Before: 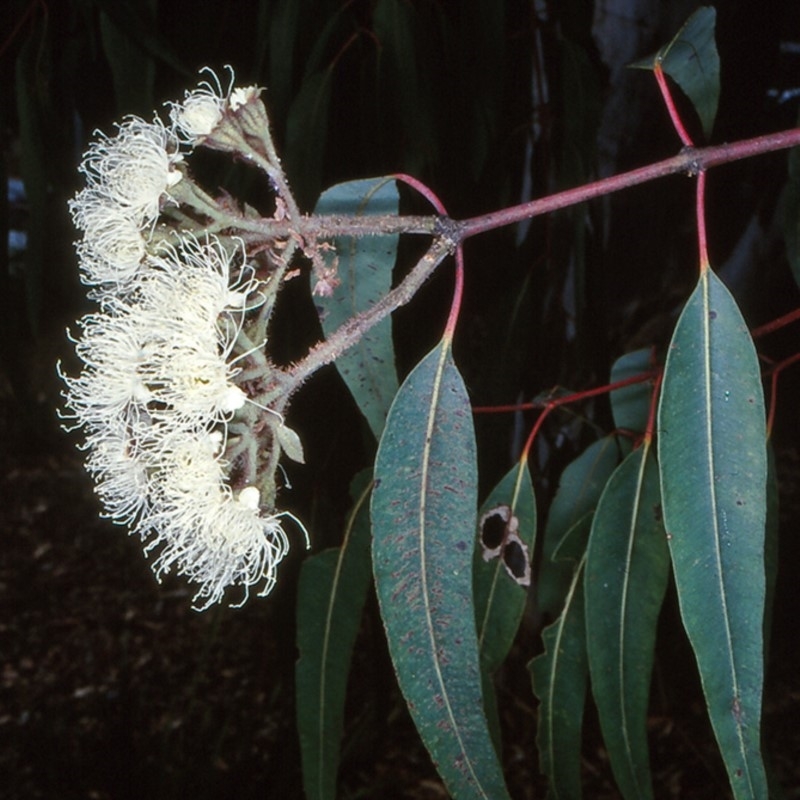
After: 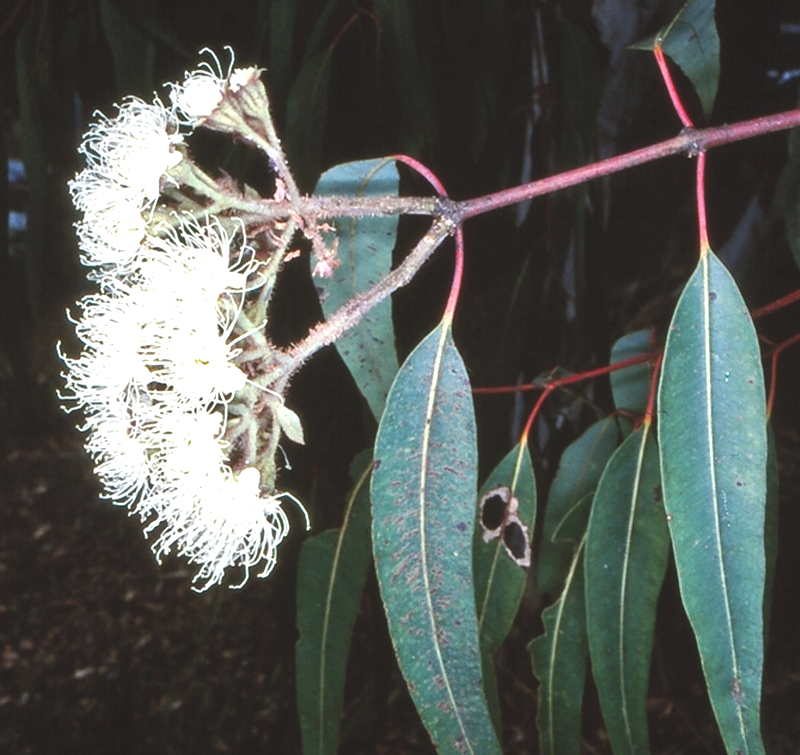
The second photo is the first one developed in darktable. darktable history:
crop and rotate: top 2.467%, bottom 3.152%
exposure: black level correction -0.005, exposure 1 EV, compensate exposure bias true, compensate highlight preservation false
color balance rgb: perceptual saturation grading › global saturation 0.922%
